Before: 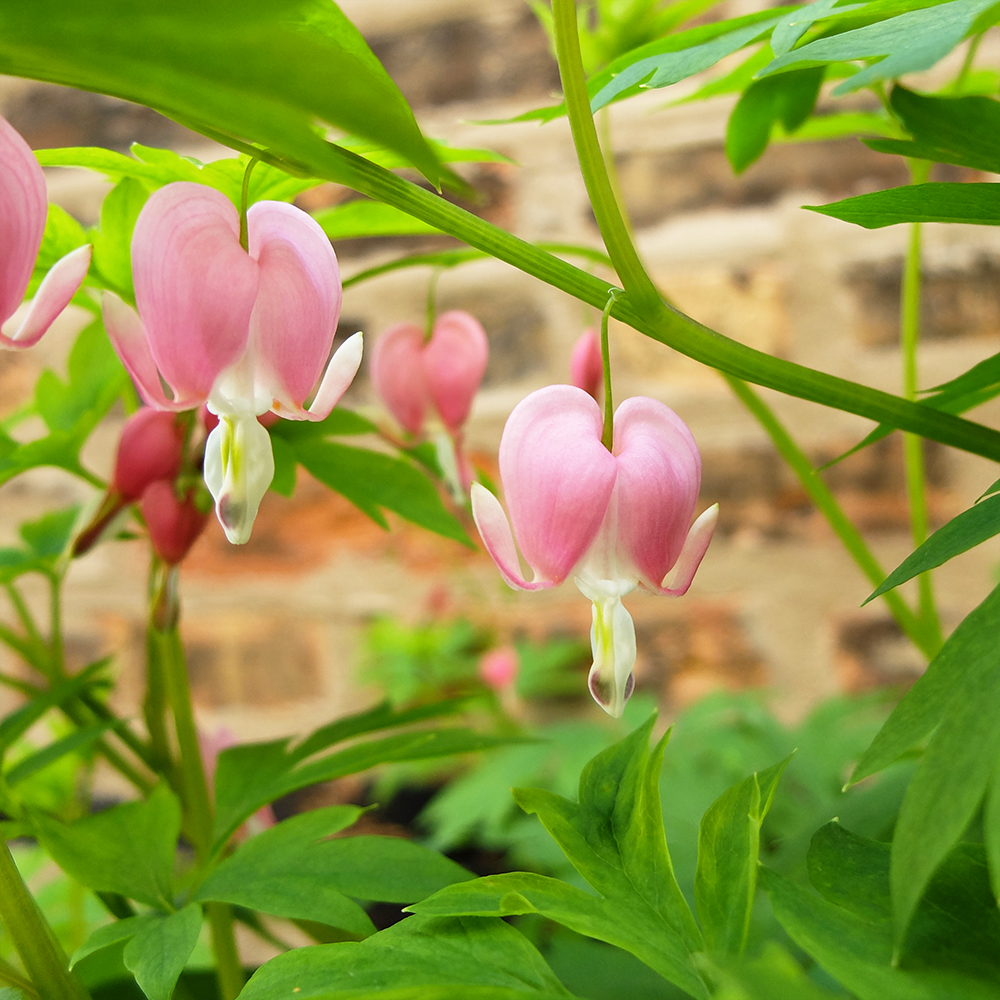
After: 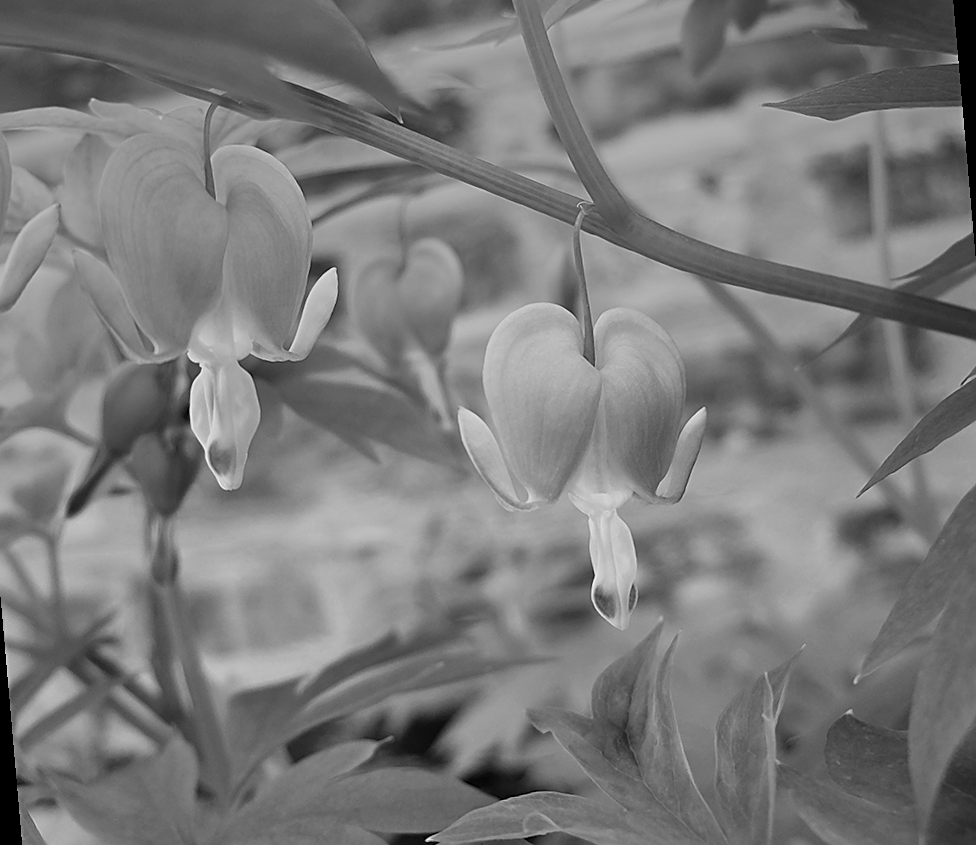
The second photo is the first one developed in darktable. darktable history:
color calibration: x 0.329, y 0.345, temperature 5633 K
rotate and perspective: rotation -5°, crop left 0.05, crop right 0.952, crop top 0.11, crop bottom 0.89
monochrome: a 26.22, b 42.67, size 0.8
graduated density: hue 238.83°, saturation 50%
sharpen: on, module defaults
